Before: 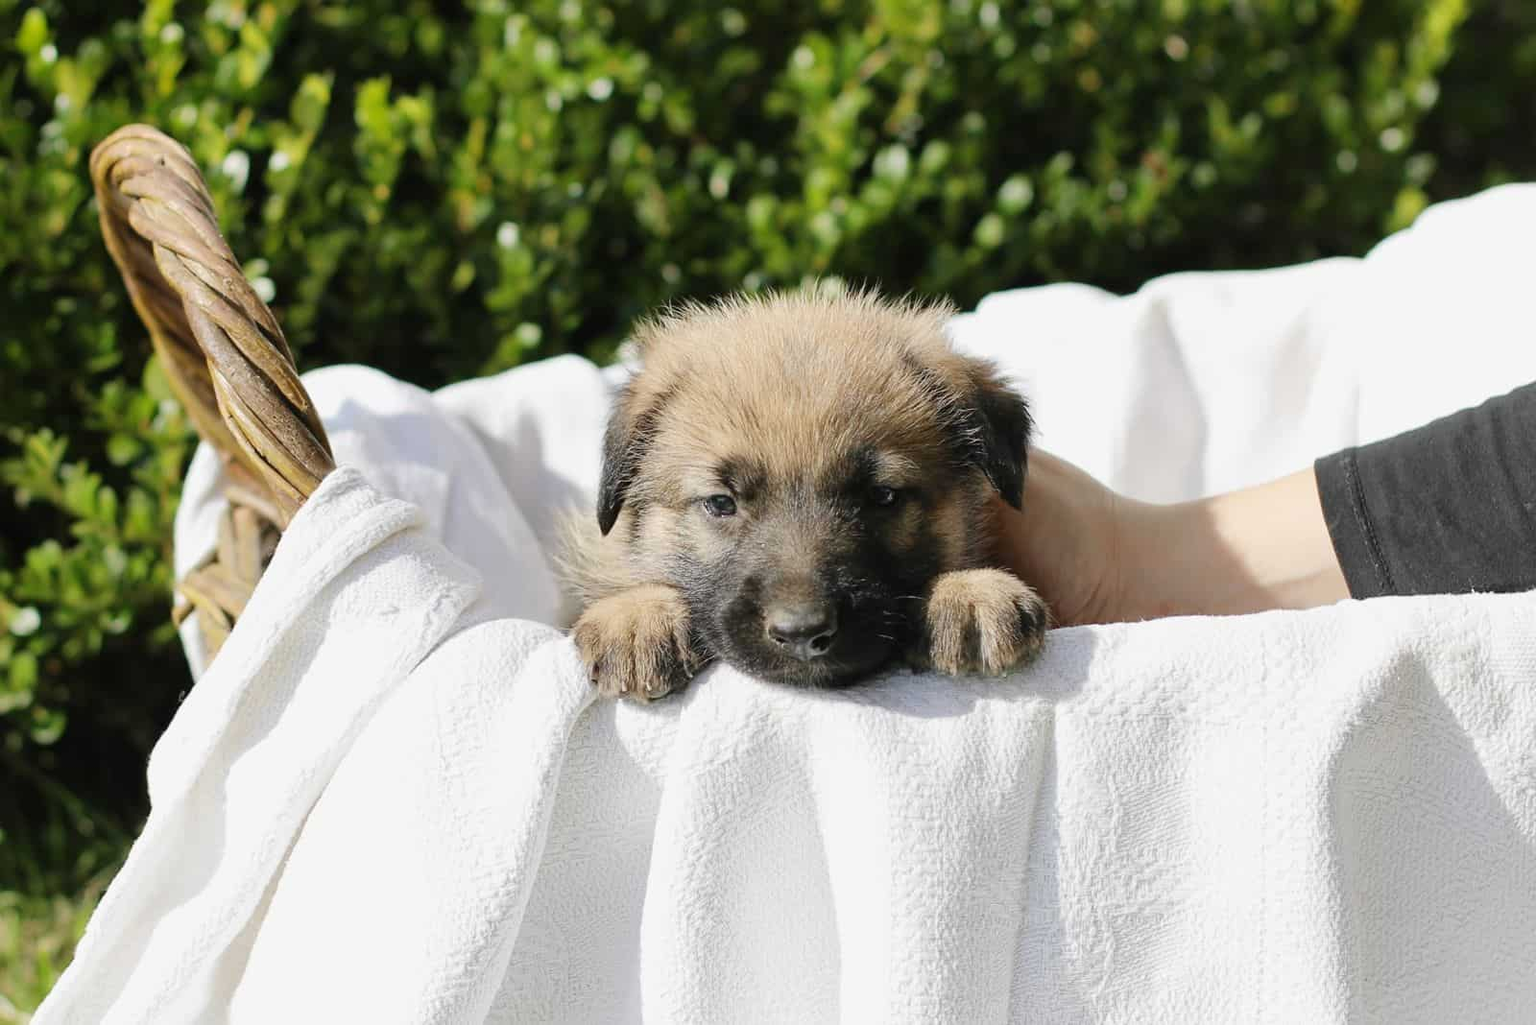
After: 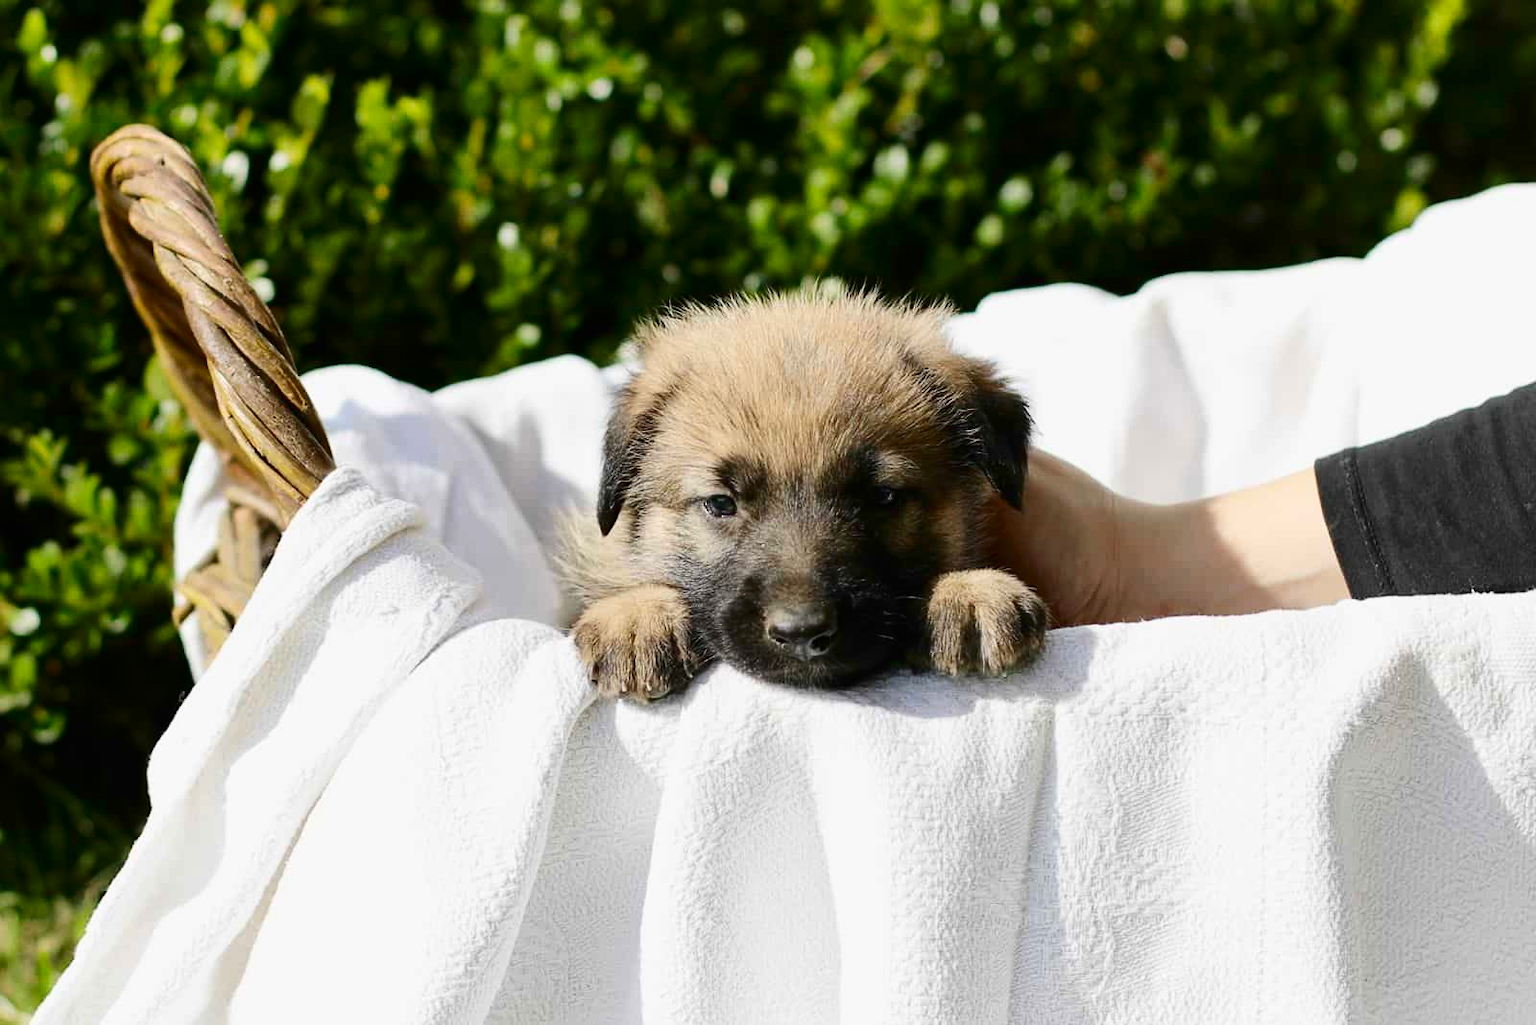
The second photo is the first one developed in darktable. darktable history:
contrast brightness saturation: contrast 0.187, brightness -0.108, saturation 0.212
